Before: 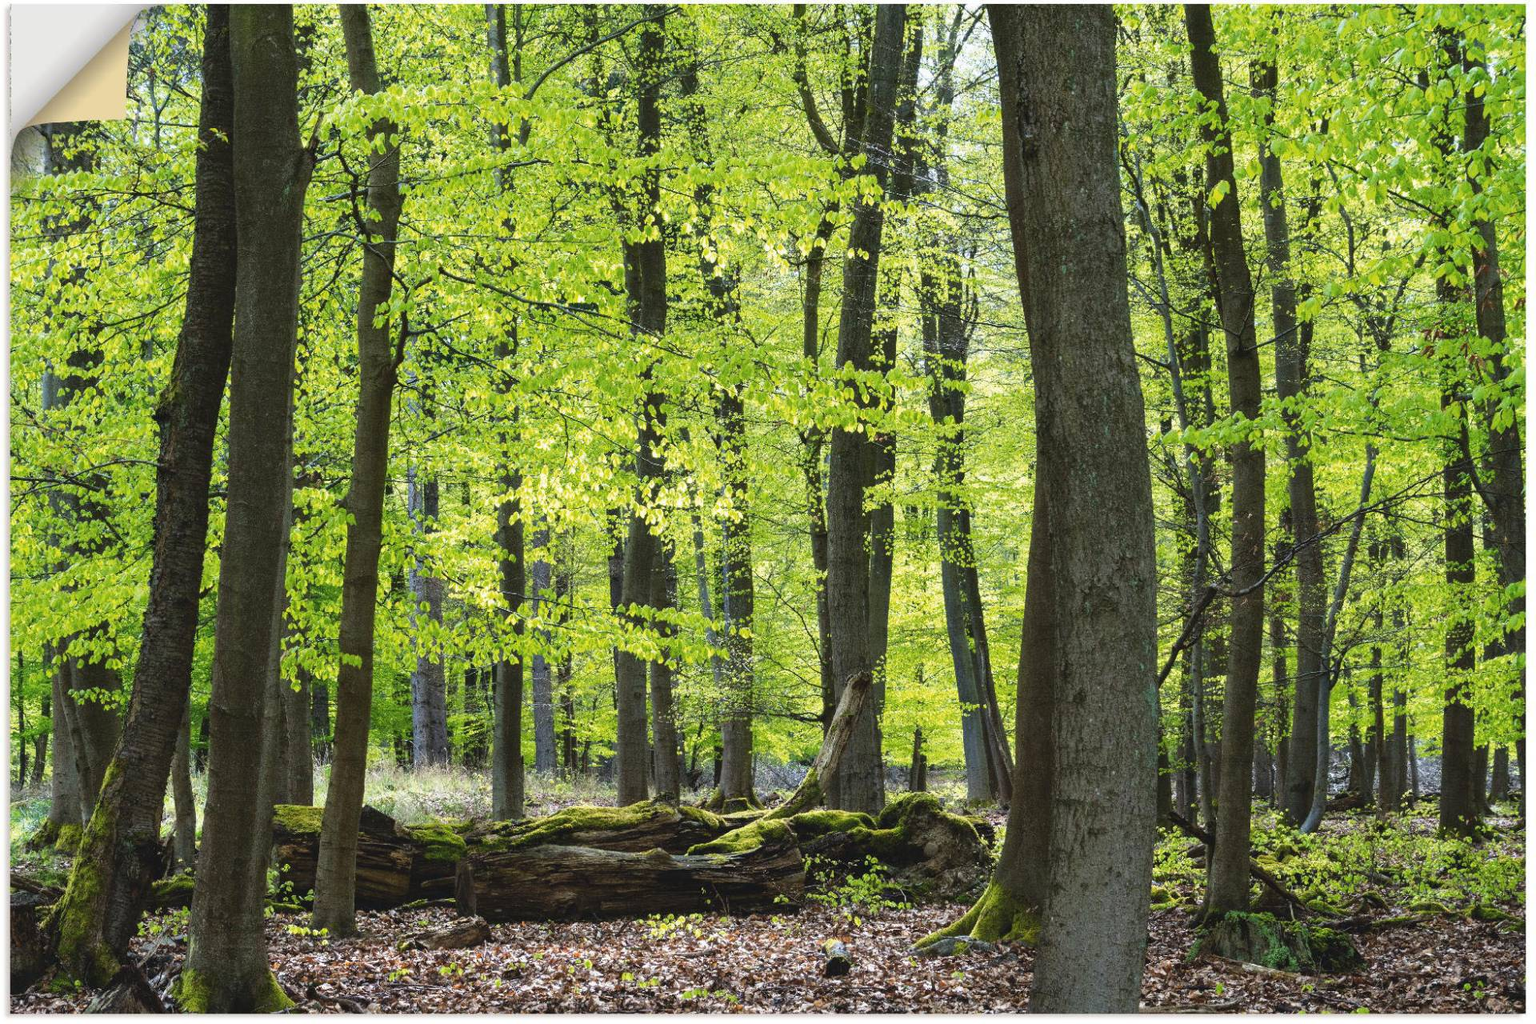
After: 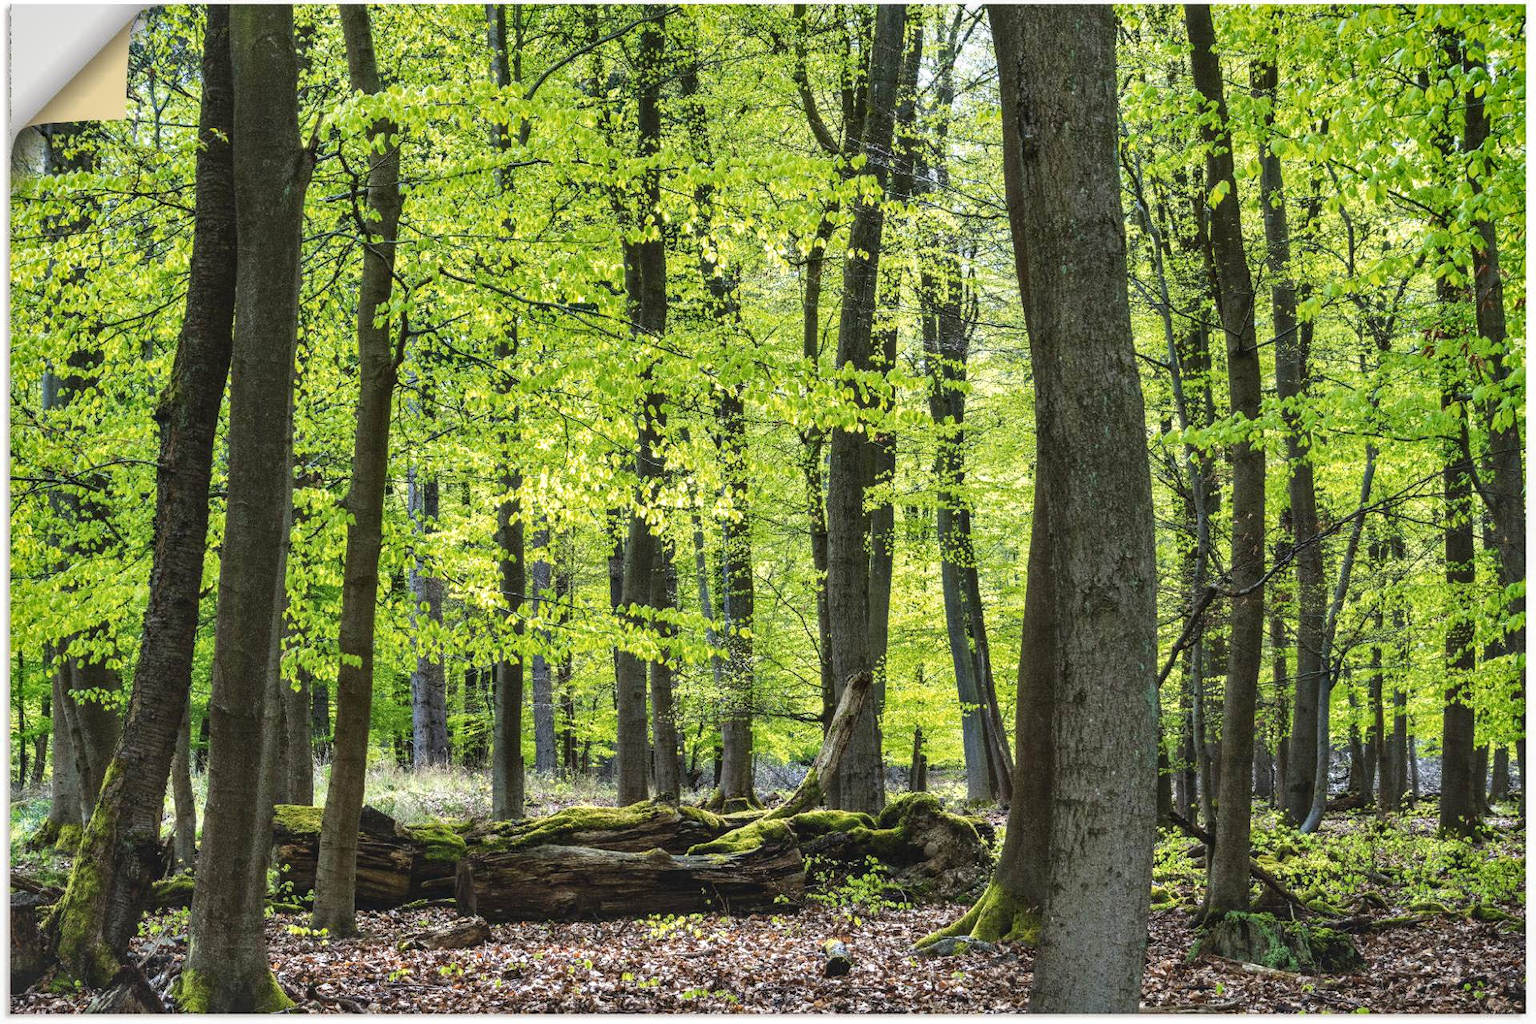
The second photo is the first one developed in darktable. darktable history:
exposure: compensate exposure bias true, compensate highlight preservation false
local contrast: detail 130%
shadows and highlights: shadows 29.36, highlights -28.97, low approximation 0.01, soften with gaussian
